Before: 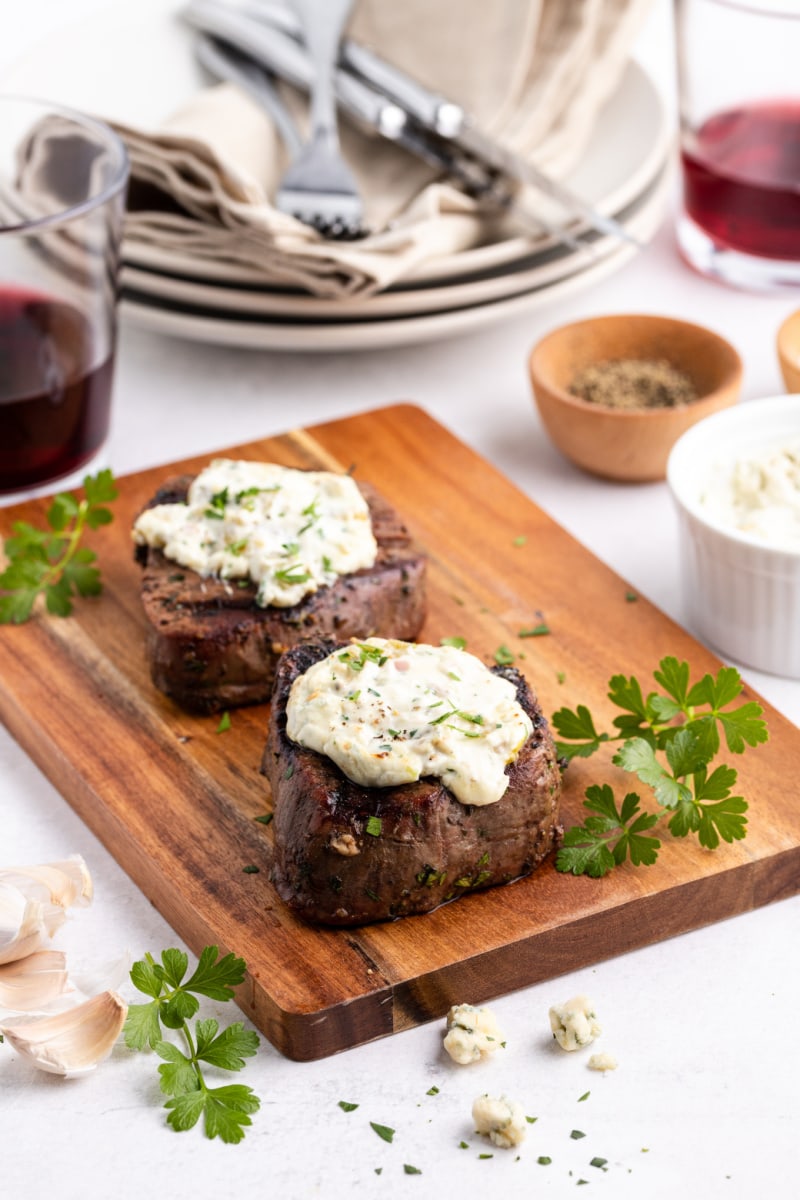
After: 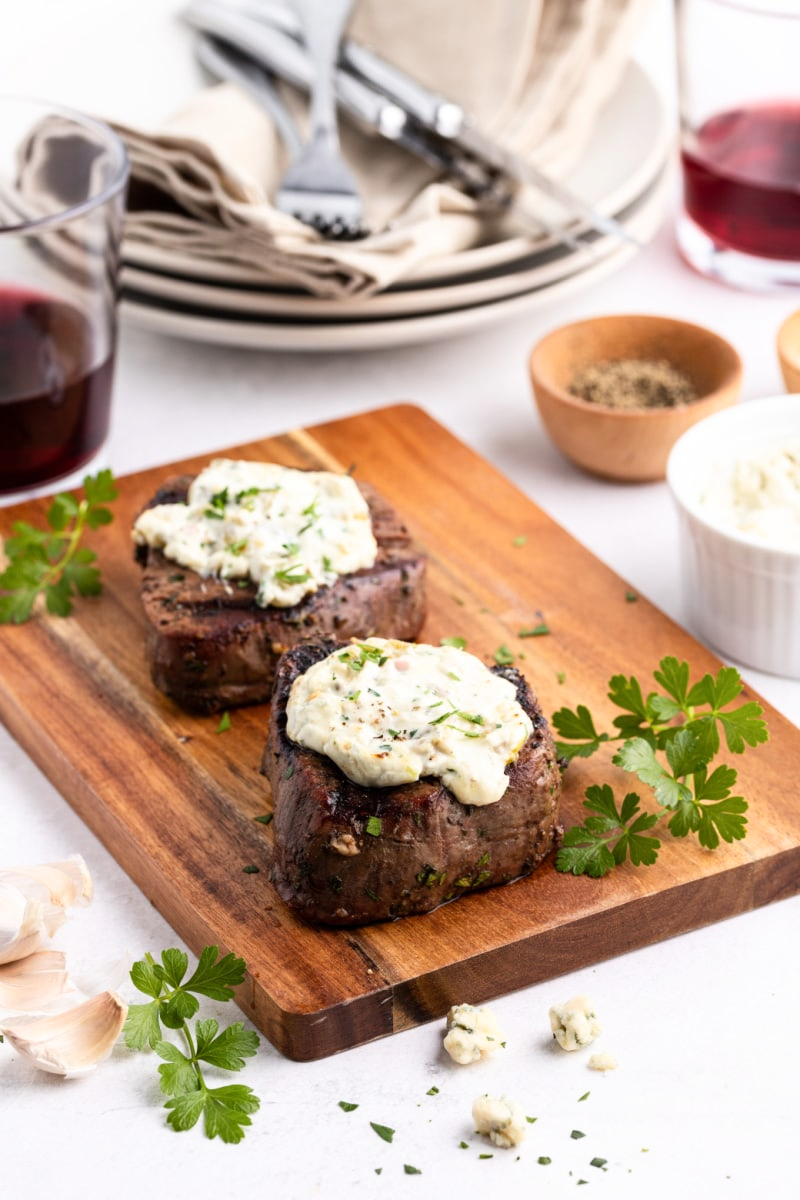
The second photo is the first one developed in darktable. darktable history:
shadows and highlights: shadows 0.834, highlights 39.57
